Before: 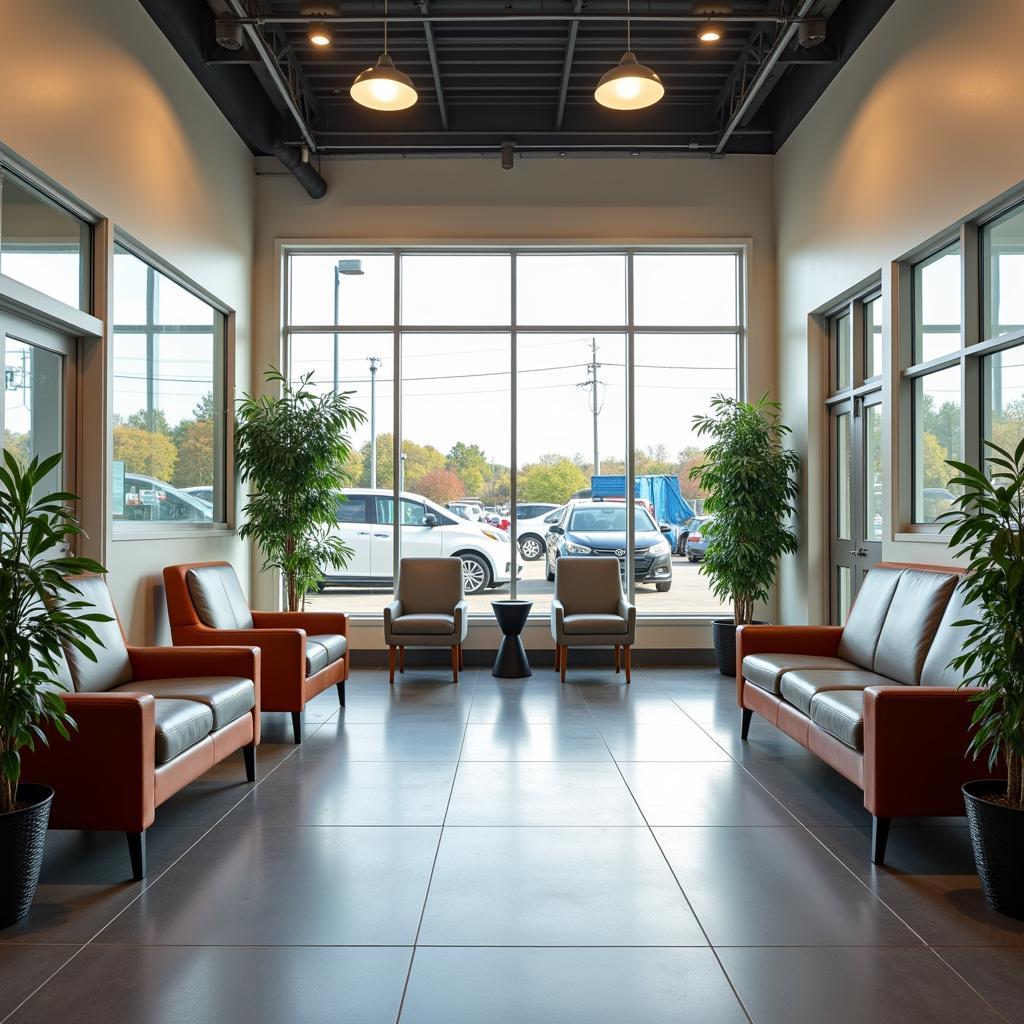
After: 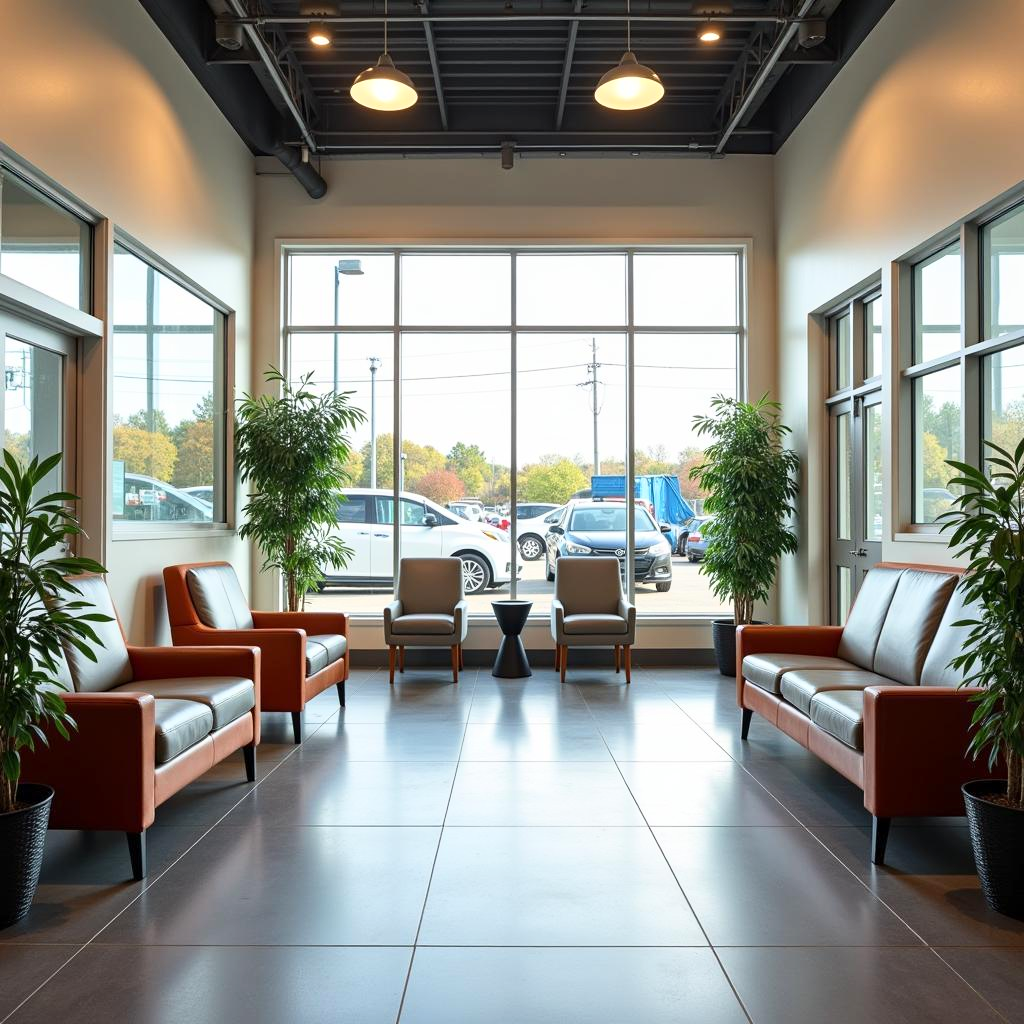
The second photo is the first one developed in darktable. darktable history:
base curve: curves: ch0 [(0, 0) (0.666, 0.806) (1, 1)], preserve colors average RGB
